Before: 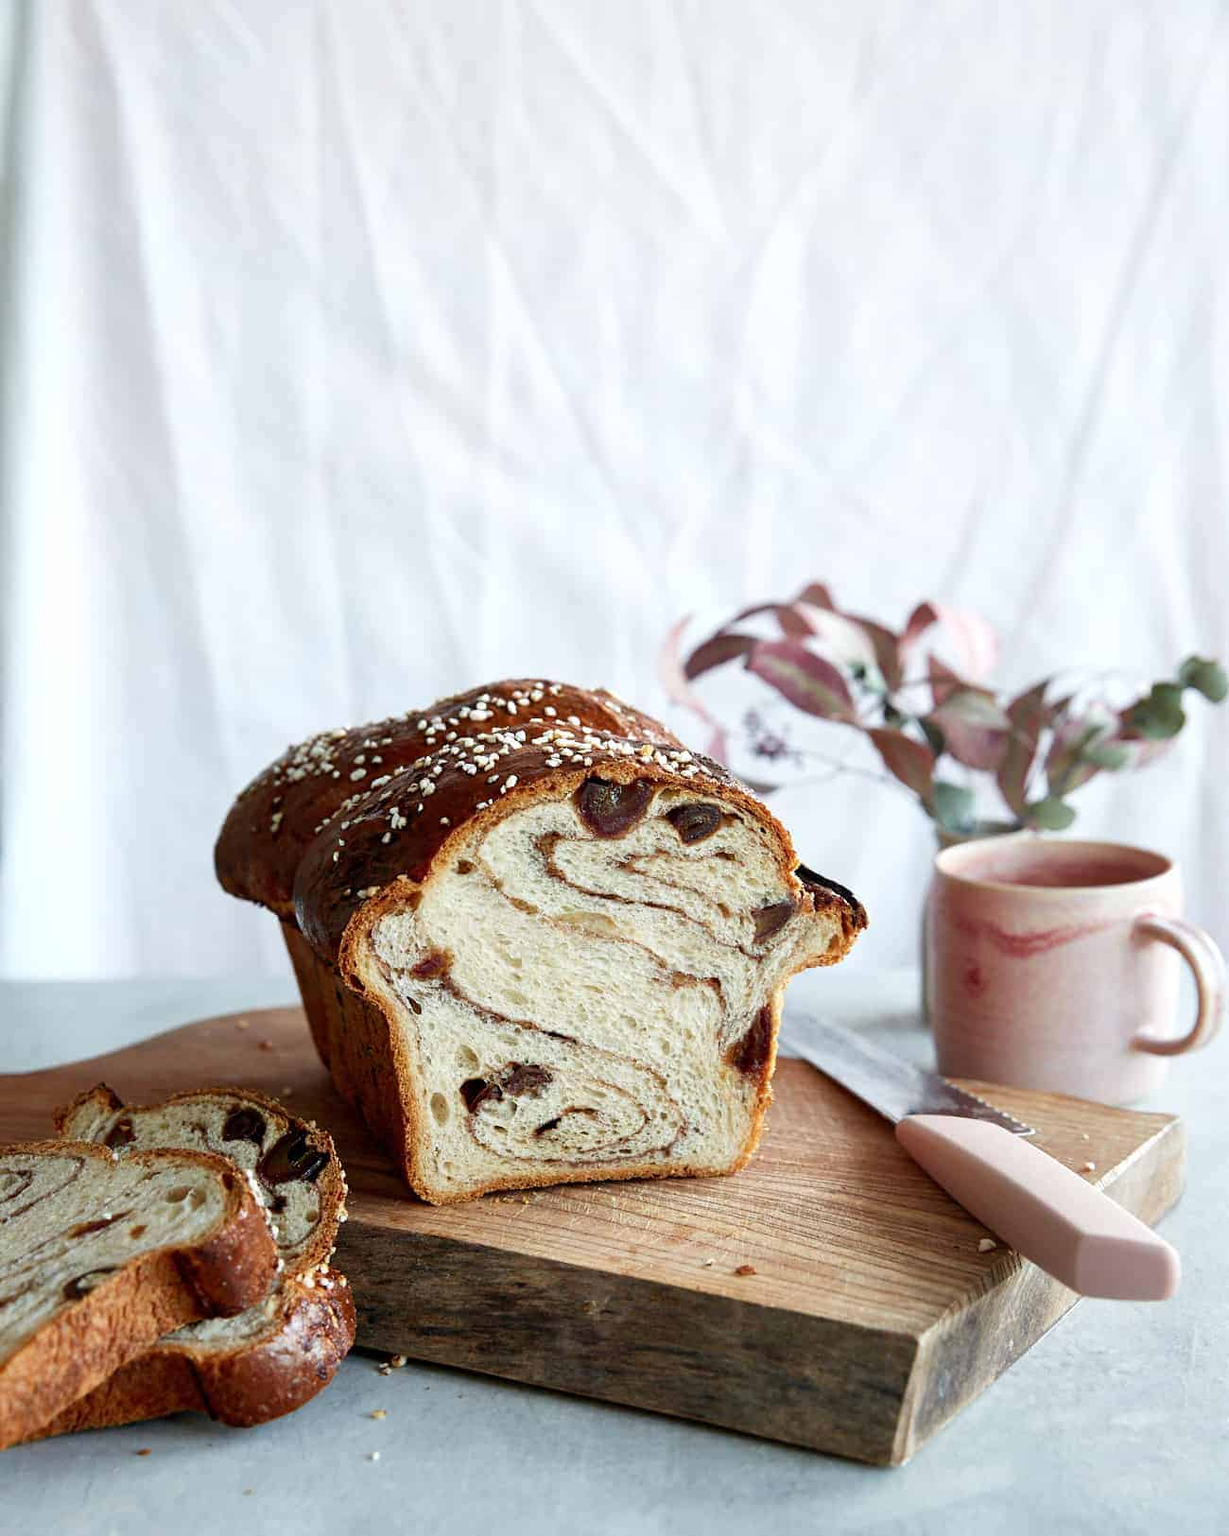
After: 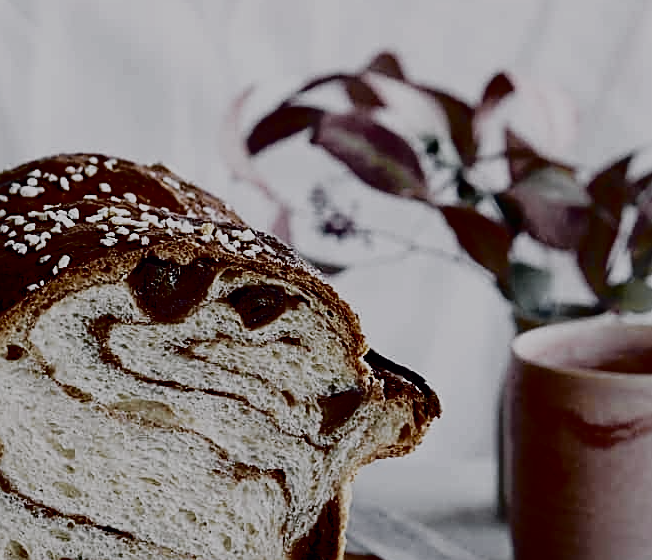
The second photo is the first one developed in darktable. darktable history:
tone curve: curves: ch0 [(0, 0) (0.105, 0.044) (0.195, 0.128) (0.283, 0.283) (0.384, 0.404) (0.485, 0.531) (0.635, 0.7) (0.832, 0.858) (1, 0.977)]; ch1 [(0, 0) (0.161, 0.092) (0.35, 0.33) (0.379, 0.401) (0.448, 0.478) (0.498, 0.503) (0.531, 0.537) (0.586, 0.563) (0.687, 0.648) (1, 1)]; ch2 [(0, 0) (0.359, 0.372) (0.437, 0.437) (0.483, 0.484) (0.53, 0.515) (0.556, 0.553) (0.635, 0.589) (1, 1)], color space Lab, independent channels, preserve colors none
contrast brightness saturation: brightness -0.522
exposure: exposure -0.04 EV, compensate highlight preservation false
crop: left 36.748%, top 34.79%, right 13.095%, bottom 30.726%
filmic rgb: black relative exposure -7.65 EV, white relative exposure 4.56 EV, hardness 3.61, add noise in highlights 0.001, preserve chrominance no, color science v3 (2019), use custom middle-gray values true, contrast in highlights soft
sharpen: on, module defaults
